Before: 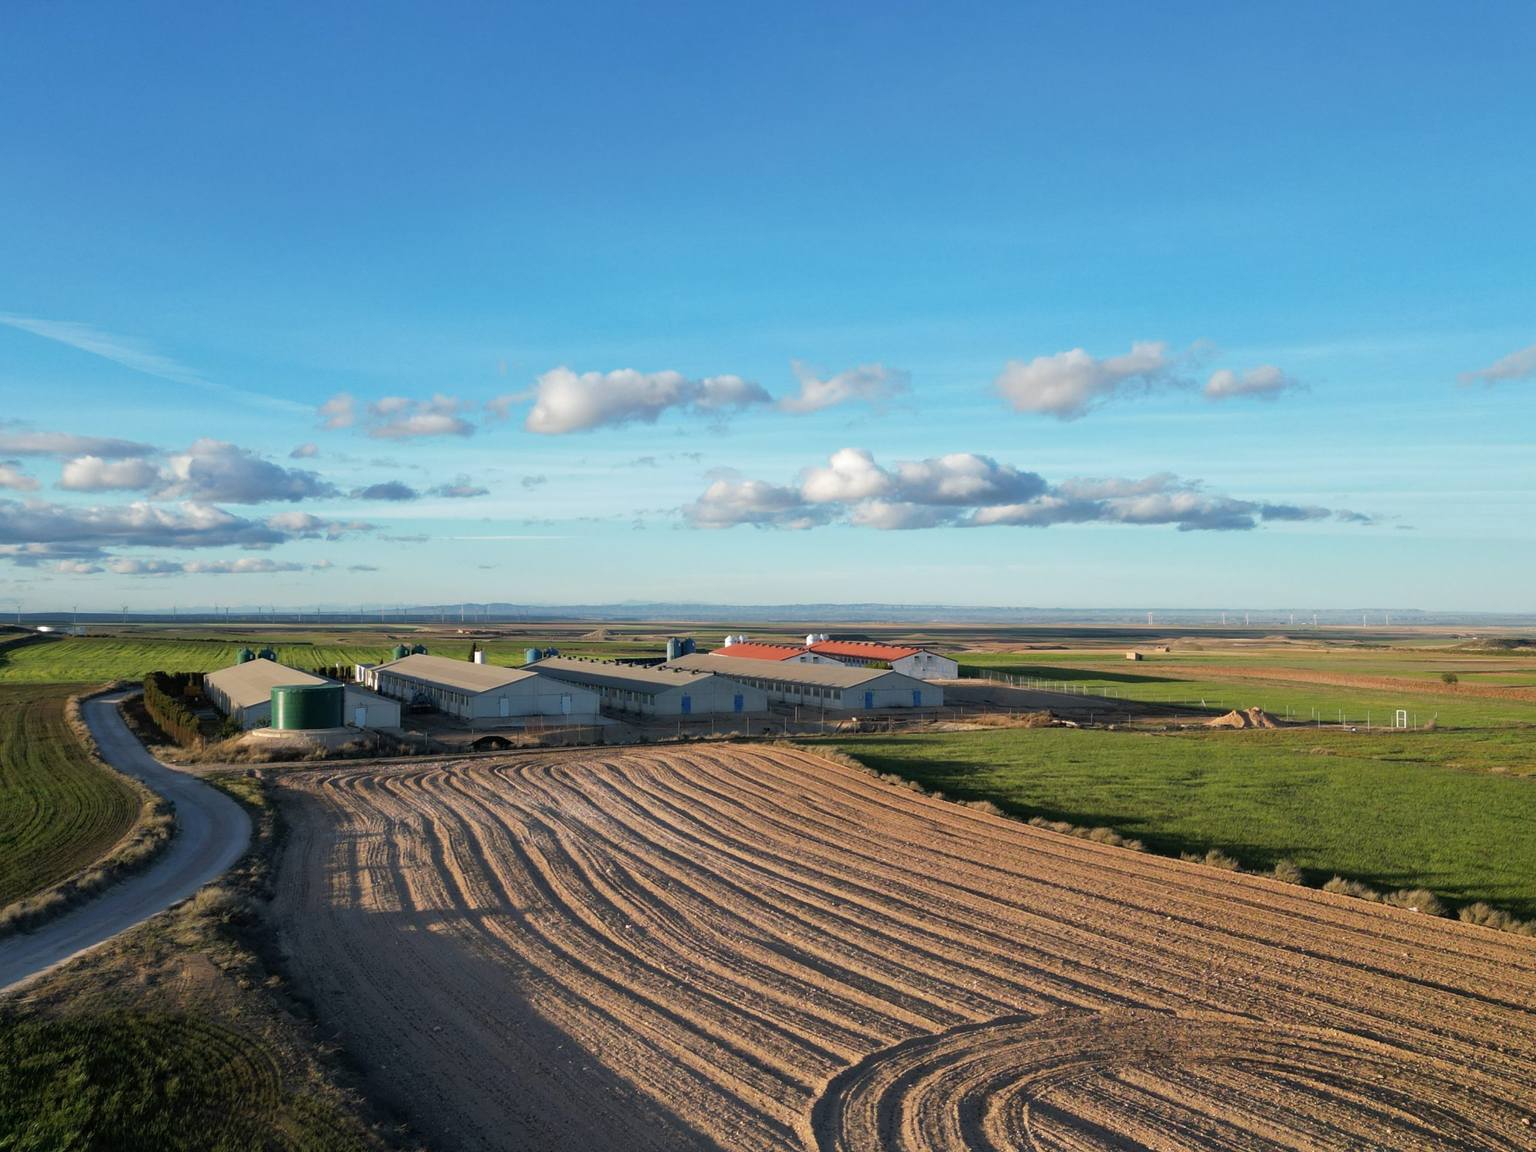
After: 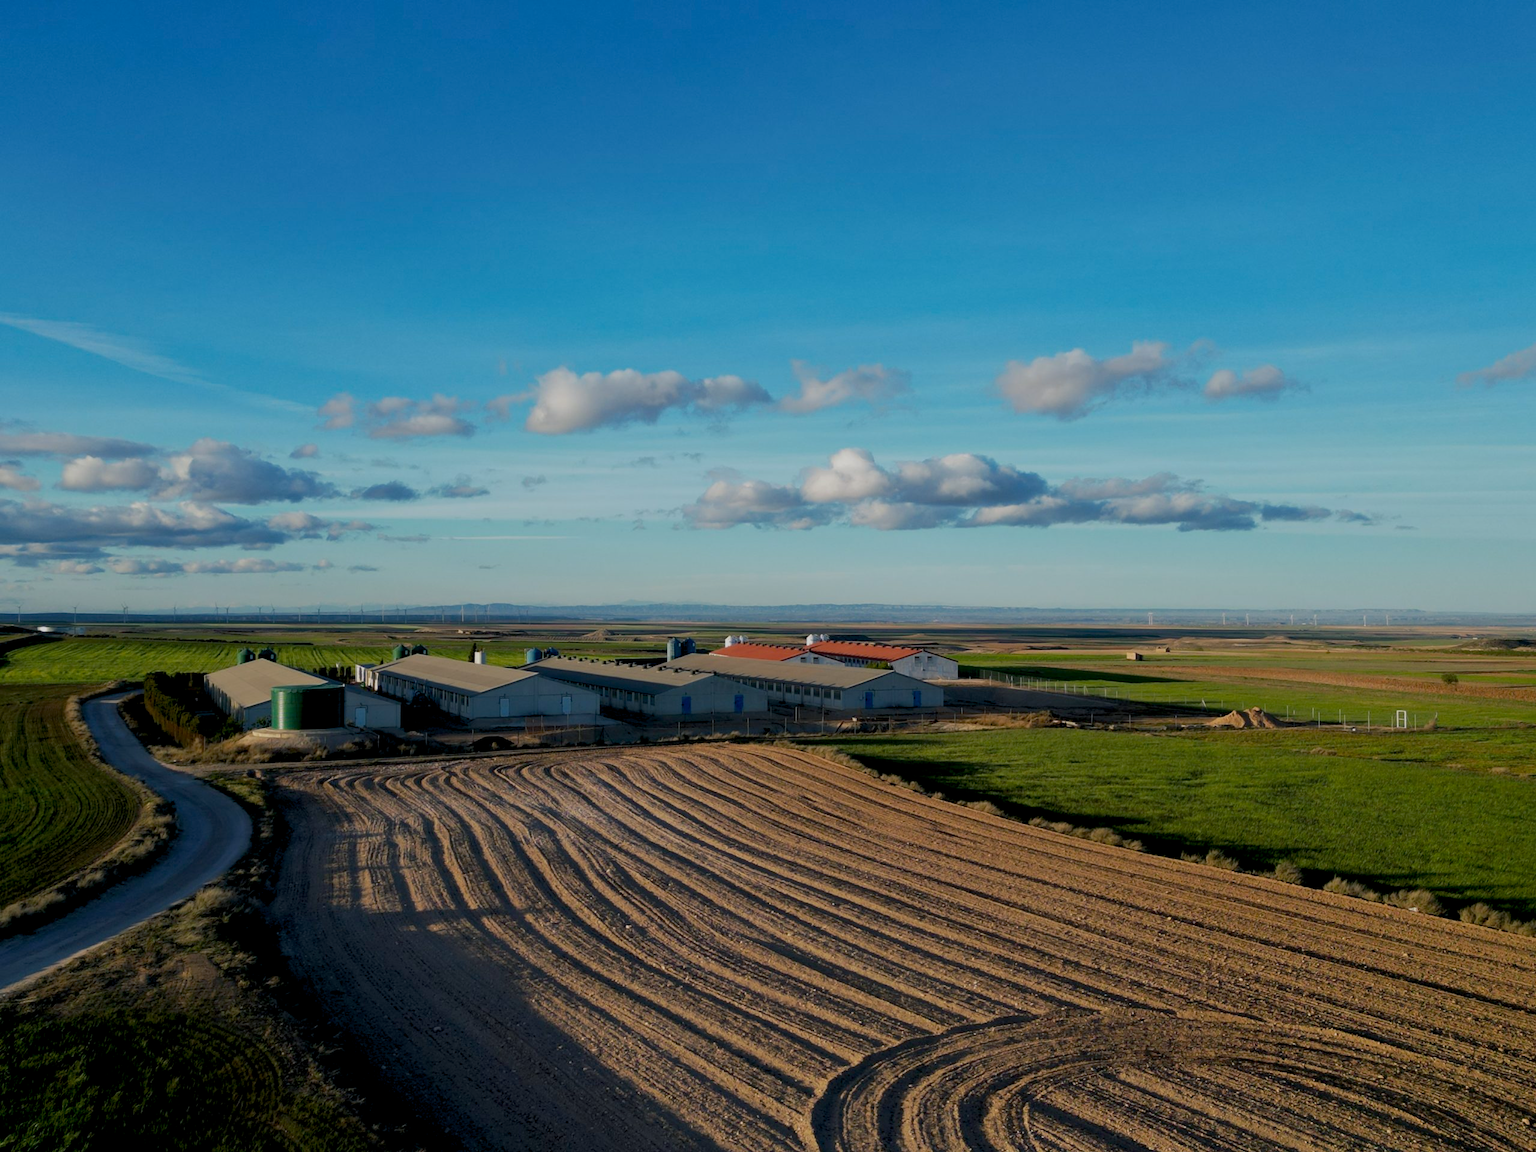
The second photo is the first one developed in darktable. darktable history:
color balance rgb: shadows lift › chroma 3.127%, shadows lift › hue 242.65°, power › hue 73.58°, global offset › luminance -0.859%, perceptual saturation grading › global saturation -0.06%, perceptual brilliance grading › highlights 8.018%, perceptual brilliance grading › mid-tones 3.977%, perceptual brilliance grading › shadows 2.163%, global vibrance 24.59%
exposure: exposure -0.922 EV, compensate exposure bias true, compensate highlight preservation false
